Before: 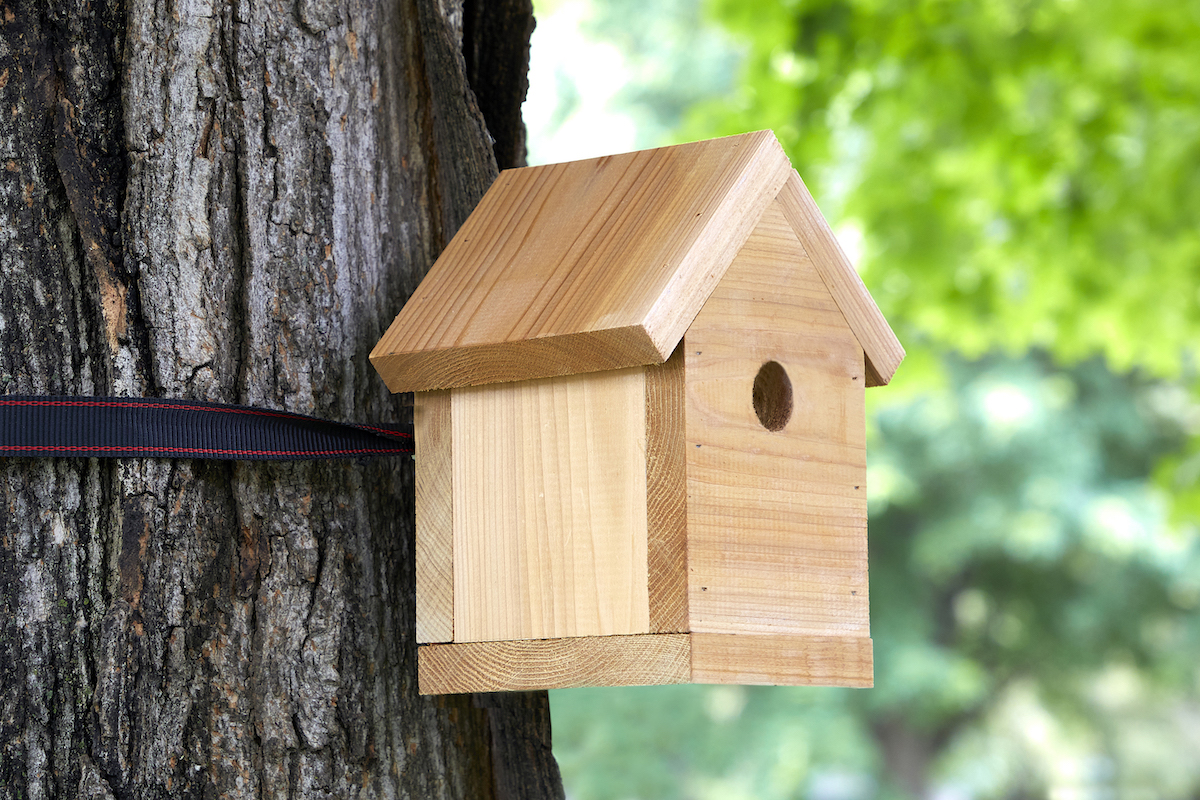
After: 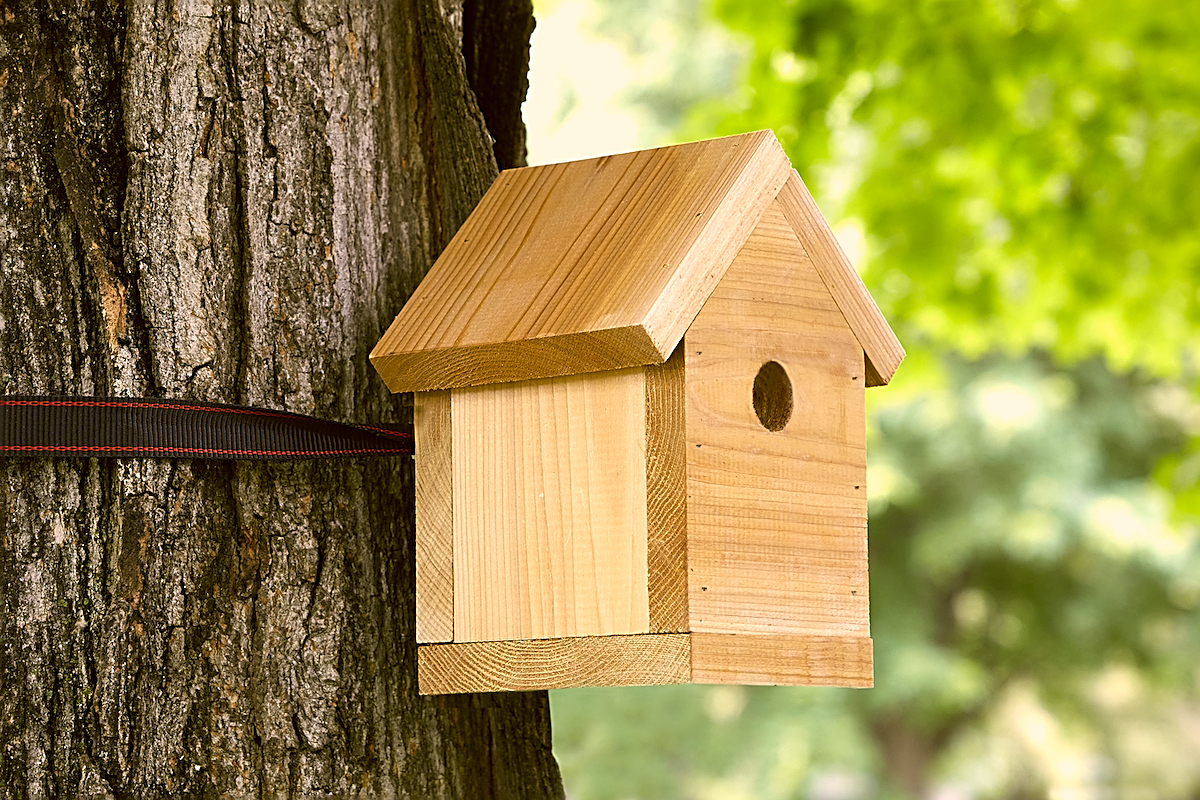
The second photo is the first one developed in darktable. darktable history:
color correction: highlights a* 8.99, highlights b* 15.78, shadows a* -0.429, shadows b* 25.84
sharpen: amount 0.905
exposure: compensate highlight preservation false
